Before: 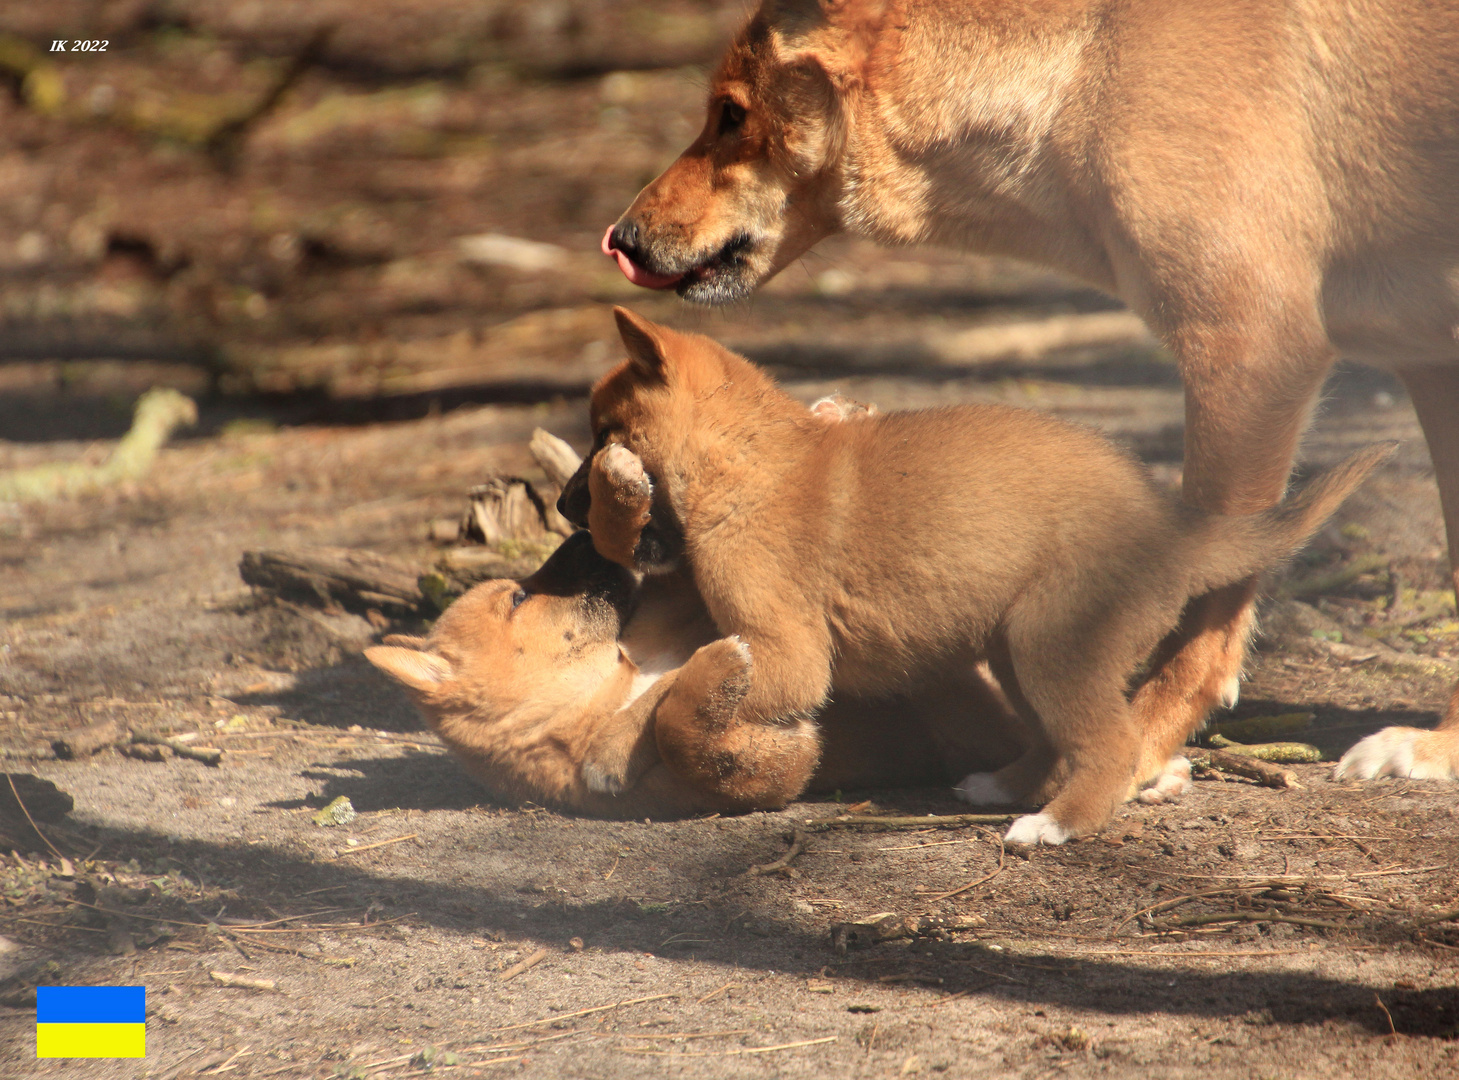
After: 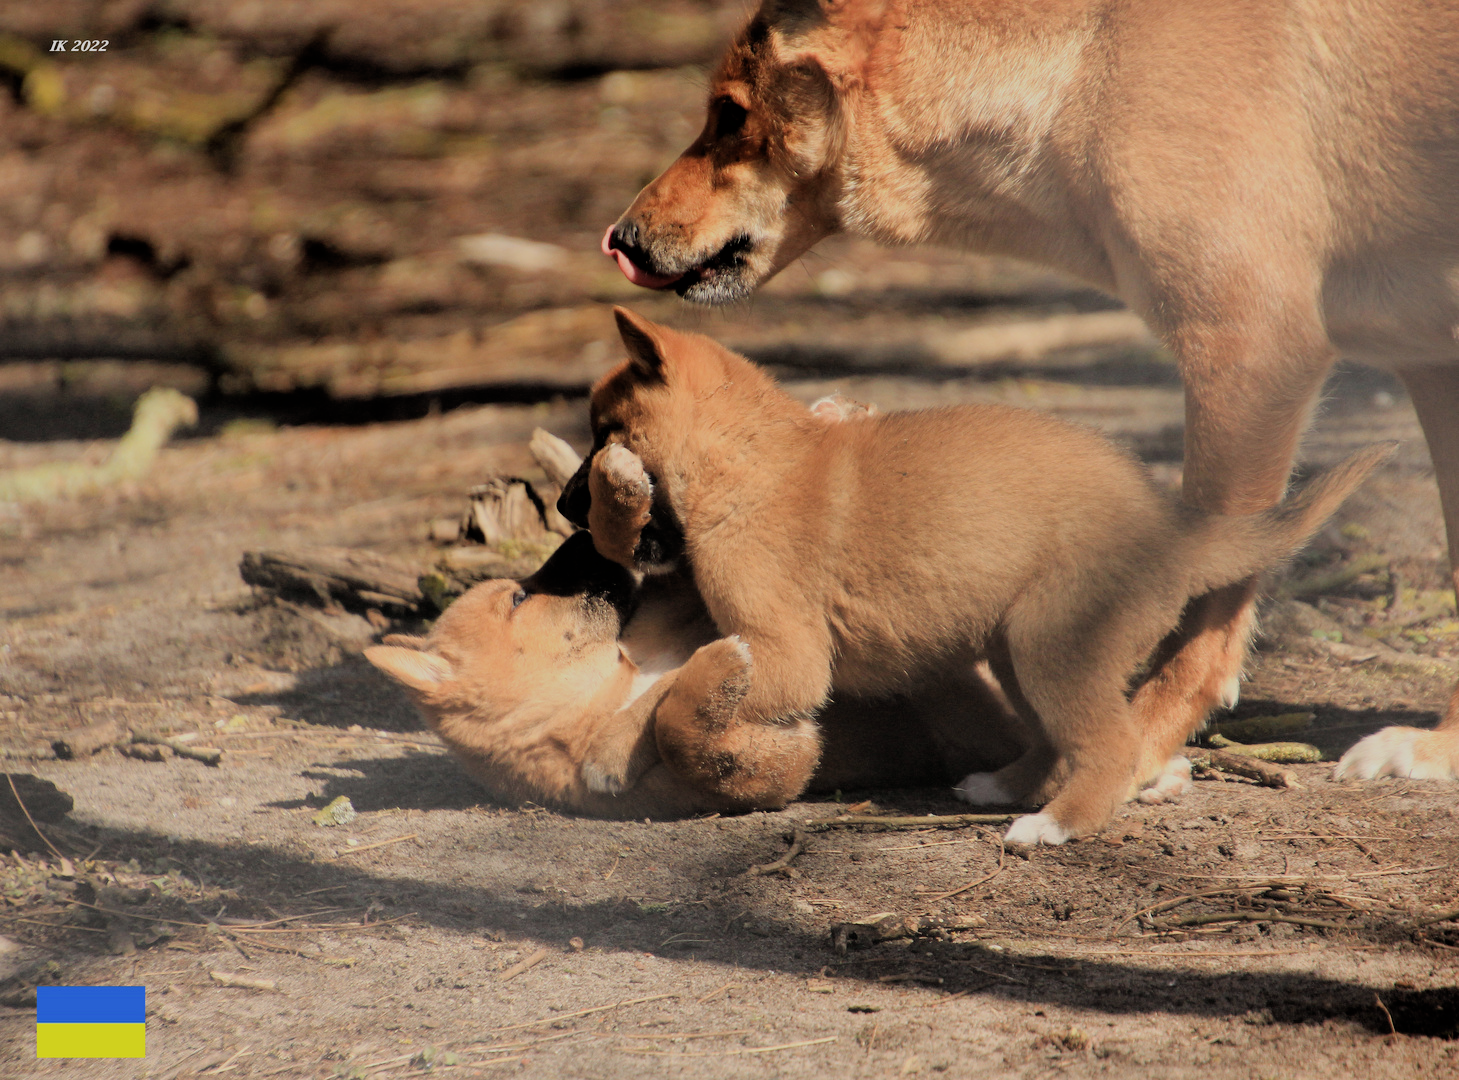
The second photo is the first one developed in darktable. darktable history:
filmic rgb: black relative exposure -4.29 EV, white relative exposure 4.56 EV, hardness 2.37, contrast 1.05, iterations of high-quality reconstruction 0
